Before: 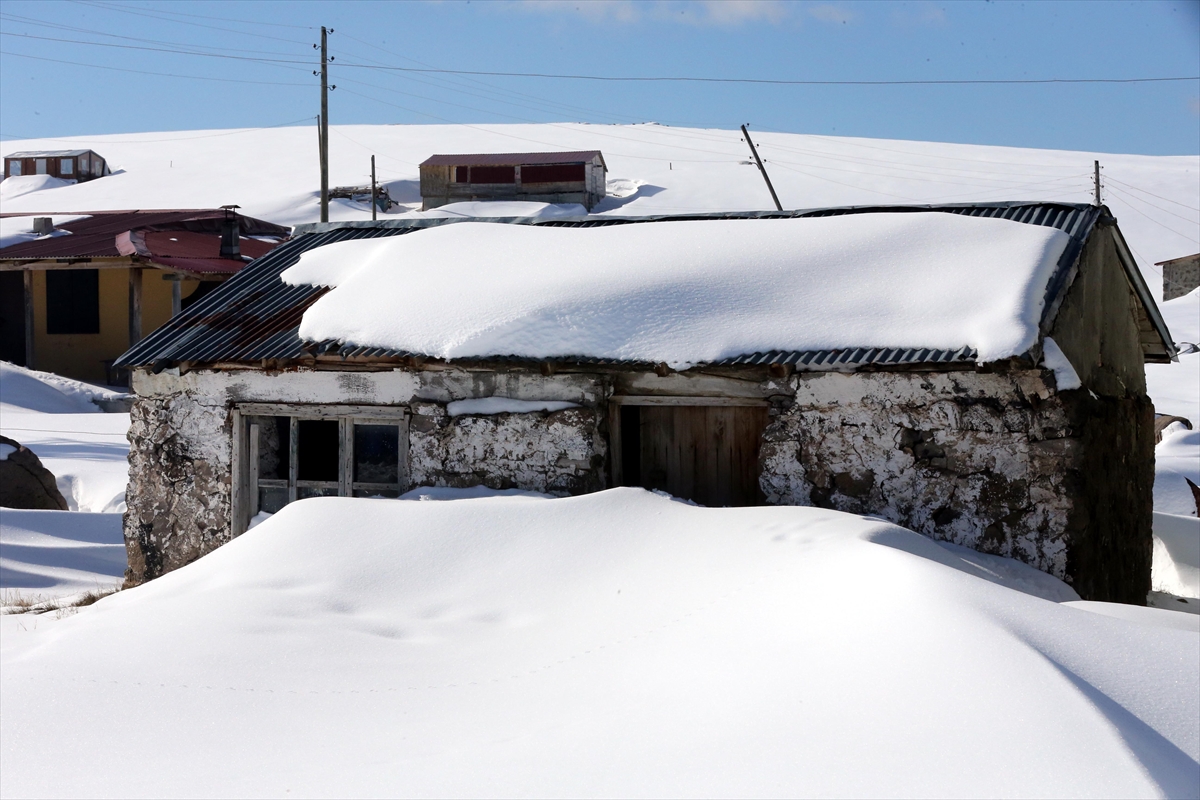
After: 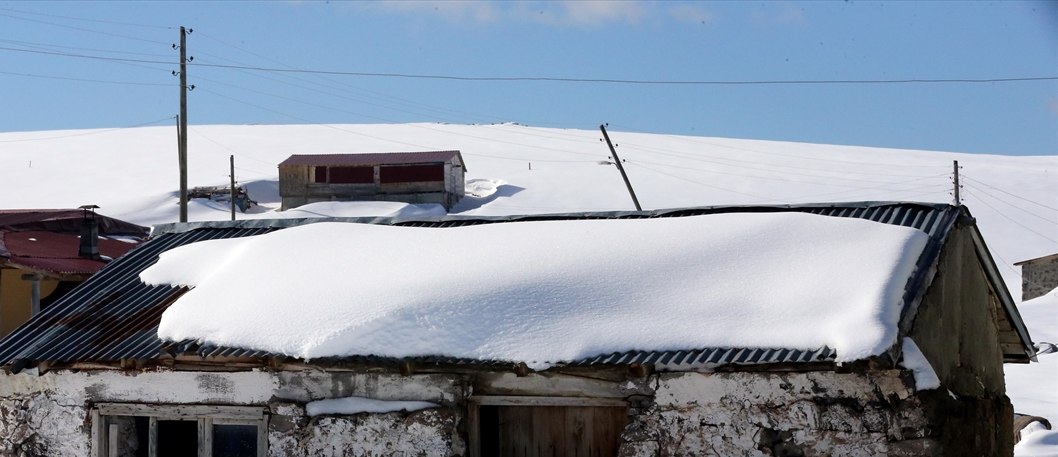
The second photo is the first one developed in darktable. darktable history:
color balance: mode lift, gamma, gain (sRGB)
crop and rotate: left 11.812%, bottom 42.776%
